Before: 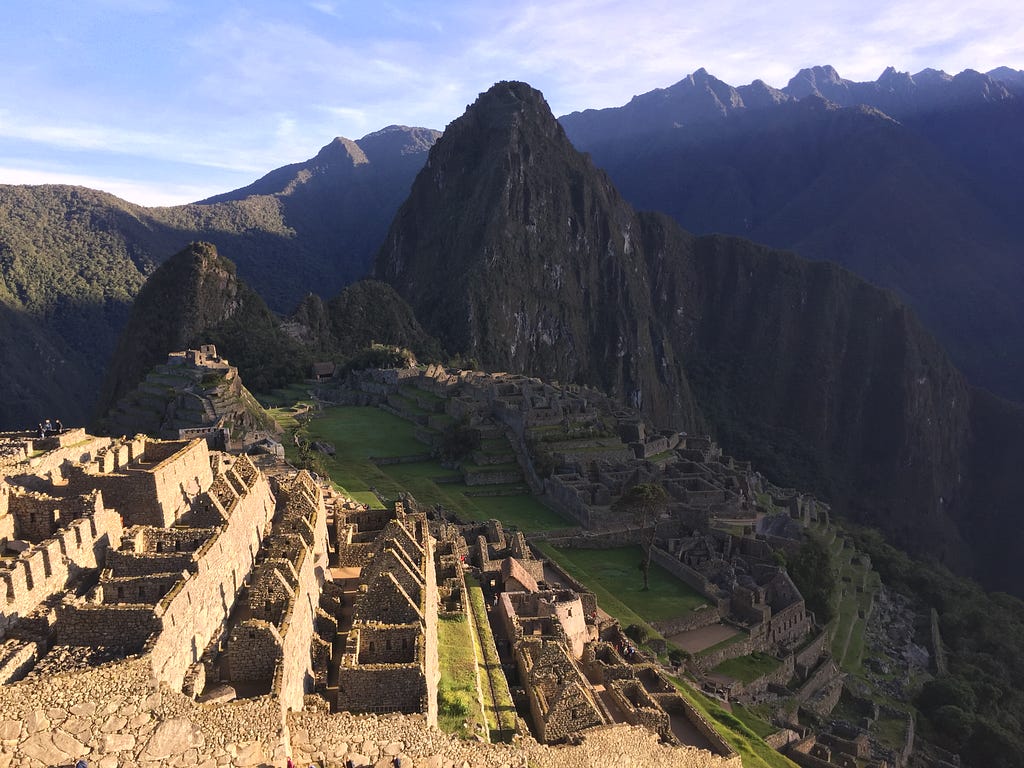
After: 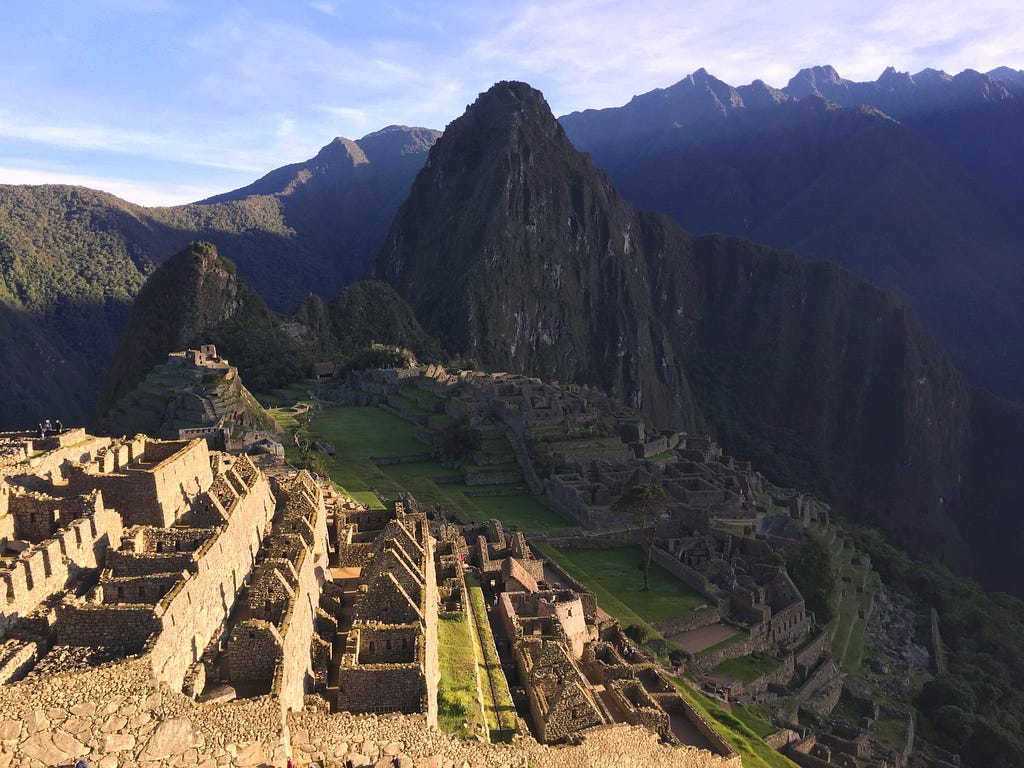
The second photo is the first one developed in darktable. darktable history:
exposure: exposure -0.04 EV, compensate exposure bias true, compensate highlight preservation false
color balance rgb: shadows lift › chroma 1.009%, shadows lift › hue 242.76°, perceptual saturation grading › global saturation 0.02%, global vibrance 20%
